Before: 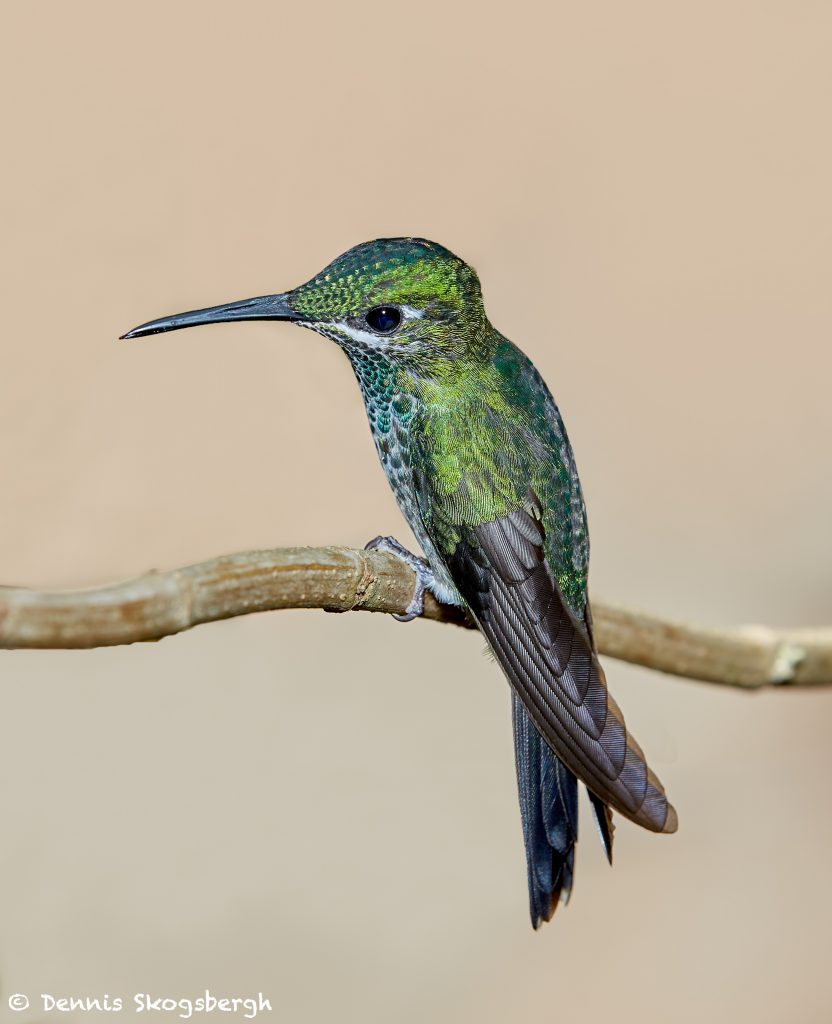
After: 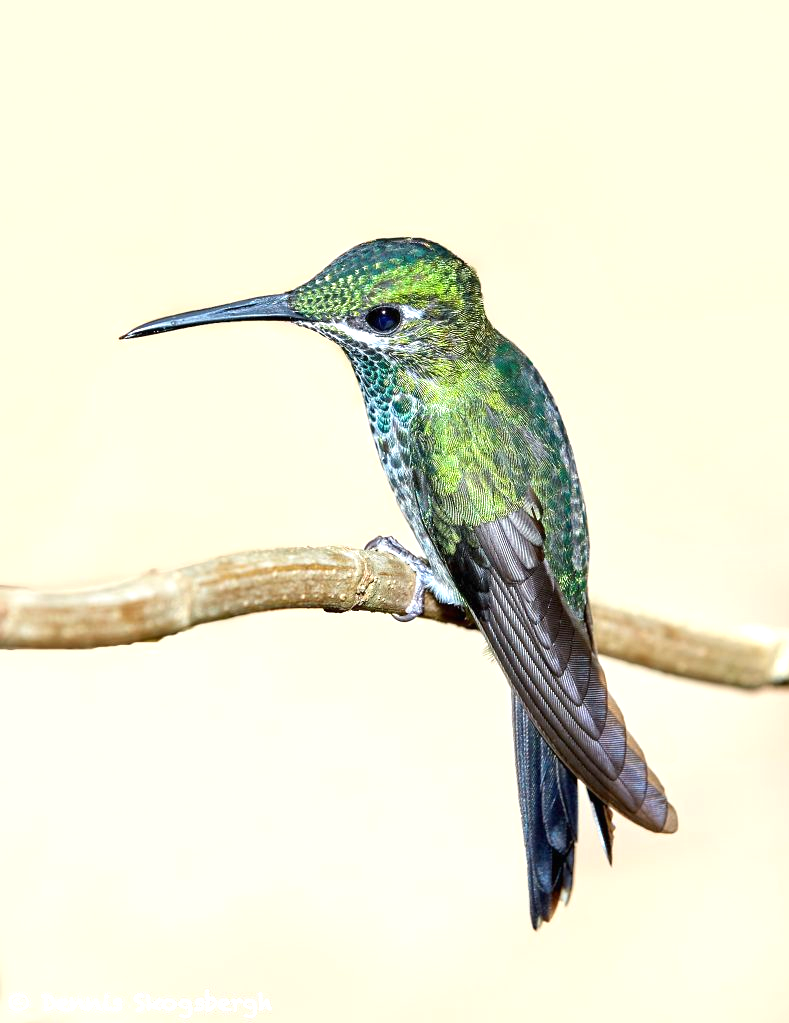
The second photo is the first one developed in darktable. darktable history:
exposure: black level correction 0, exposure 1 EV, compensate exposure bias true, compensate highlight preservation false
crop and rotate: right 5.167%
